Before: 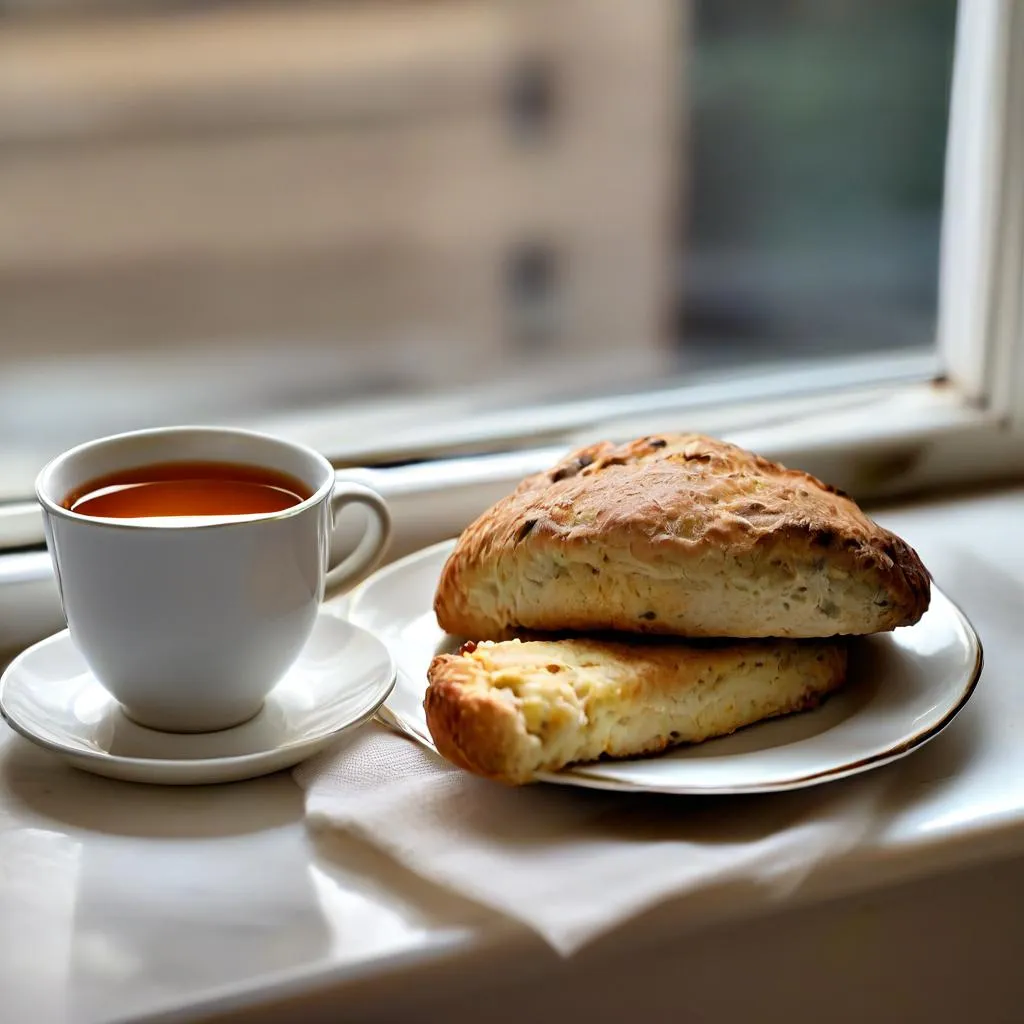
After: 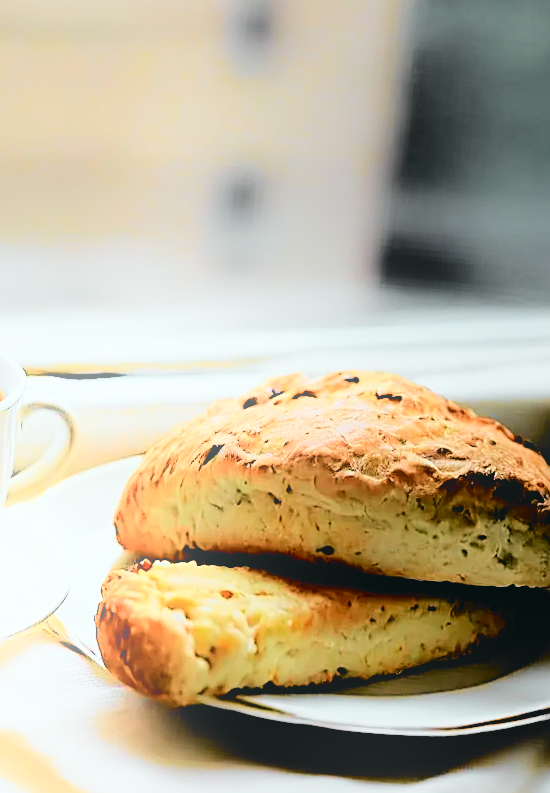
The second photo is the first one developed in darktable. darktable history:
shadows and highlights: shadows -21.3, highlights 100, soften with gaussian
rotate and perspective: rotation 5.12°, automatic cropping off
levels: levels [0, 0.48, 0.961]
sharpen: amount 0.75
crop: left 32.075%, top 10.976%, right 18.355%, bottom 17.596%
bloom: size 15%, threshold 97%, strength 7%
tone curve: curves: ch0 [(0.001, 0.029) (0.084, 0.074) (0.162, 0.165) (0.304, 0.382) (0.466, 0.576) (0.654, 0.741) (0.848, 0.906) (0.984, 0.963)]; ch1 [(0, 0) (0.34, 0.235) (0.46, 0.46) (0.515, 0.502) (0.553, 0.567) (0.764, 0.815) (1, 1)]; ch2 [(0, 0) (0.44, 0.458) (0.479, 0.492) (0.524, 0.507) (0.547, 0.579) (0.673, 0.712) (1, 1)], color space Lab, independent channels, preserve colors none
filmic rgb: black relative exposure -4.14 EV, white relative exposure 5.1 EV, hardness 2.11, contrast 1.165
